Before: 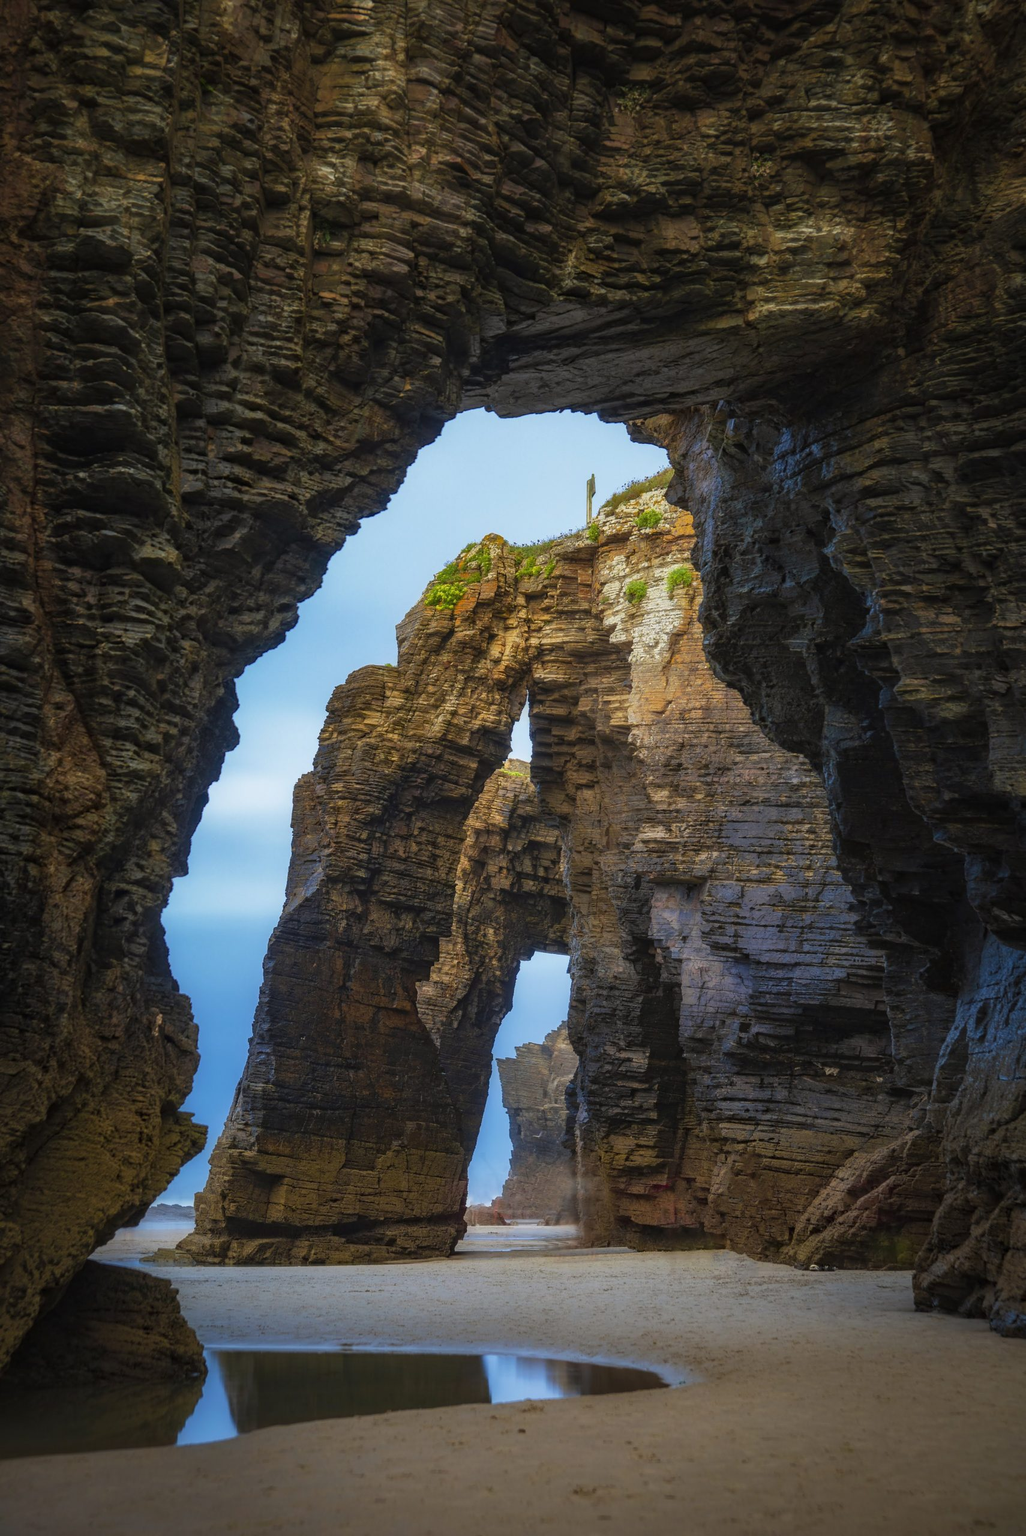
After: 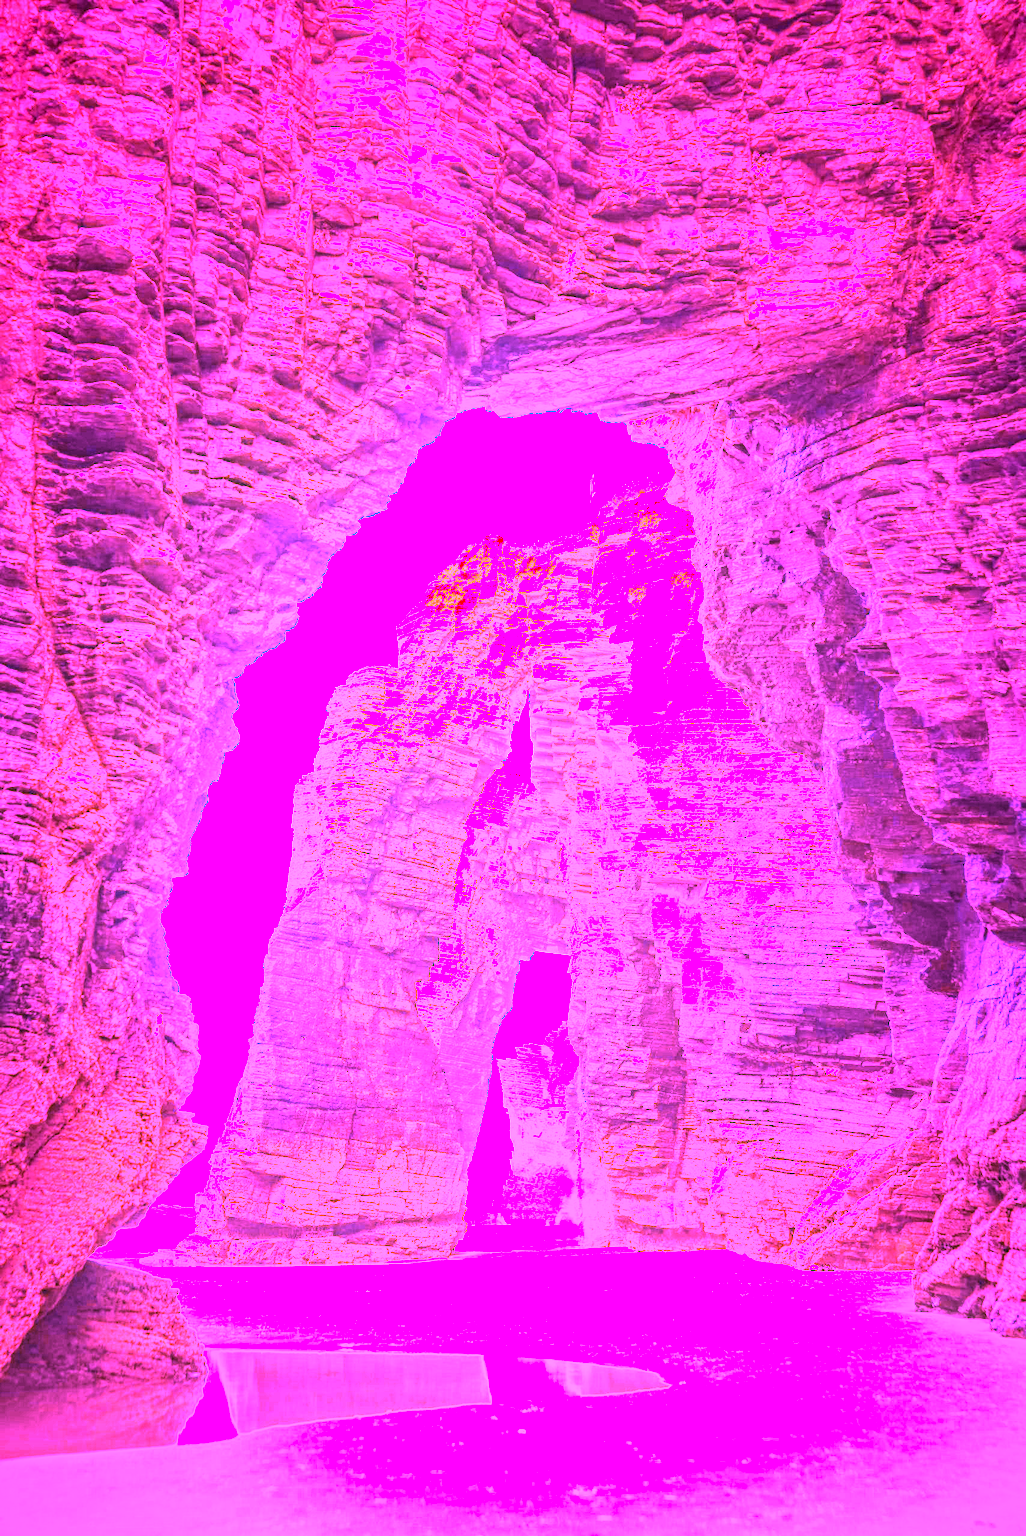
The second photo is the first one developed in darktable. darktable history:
local contrast: on, module defaults
white balance: red 8, blue 8
